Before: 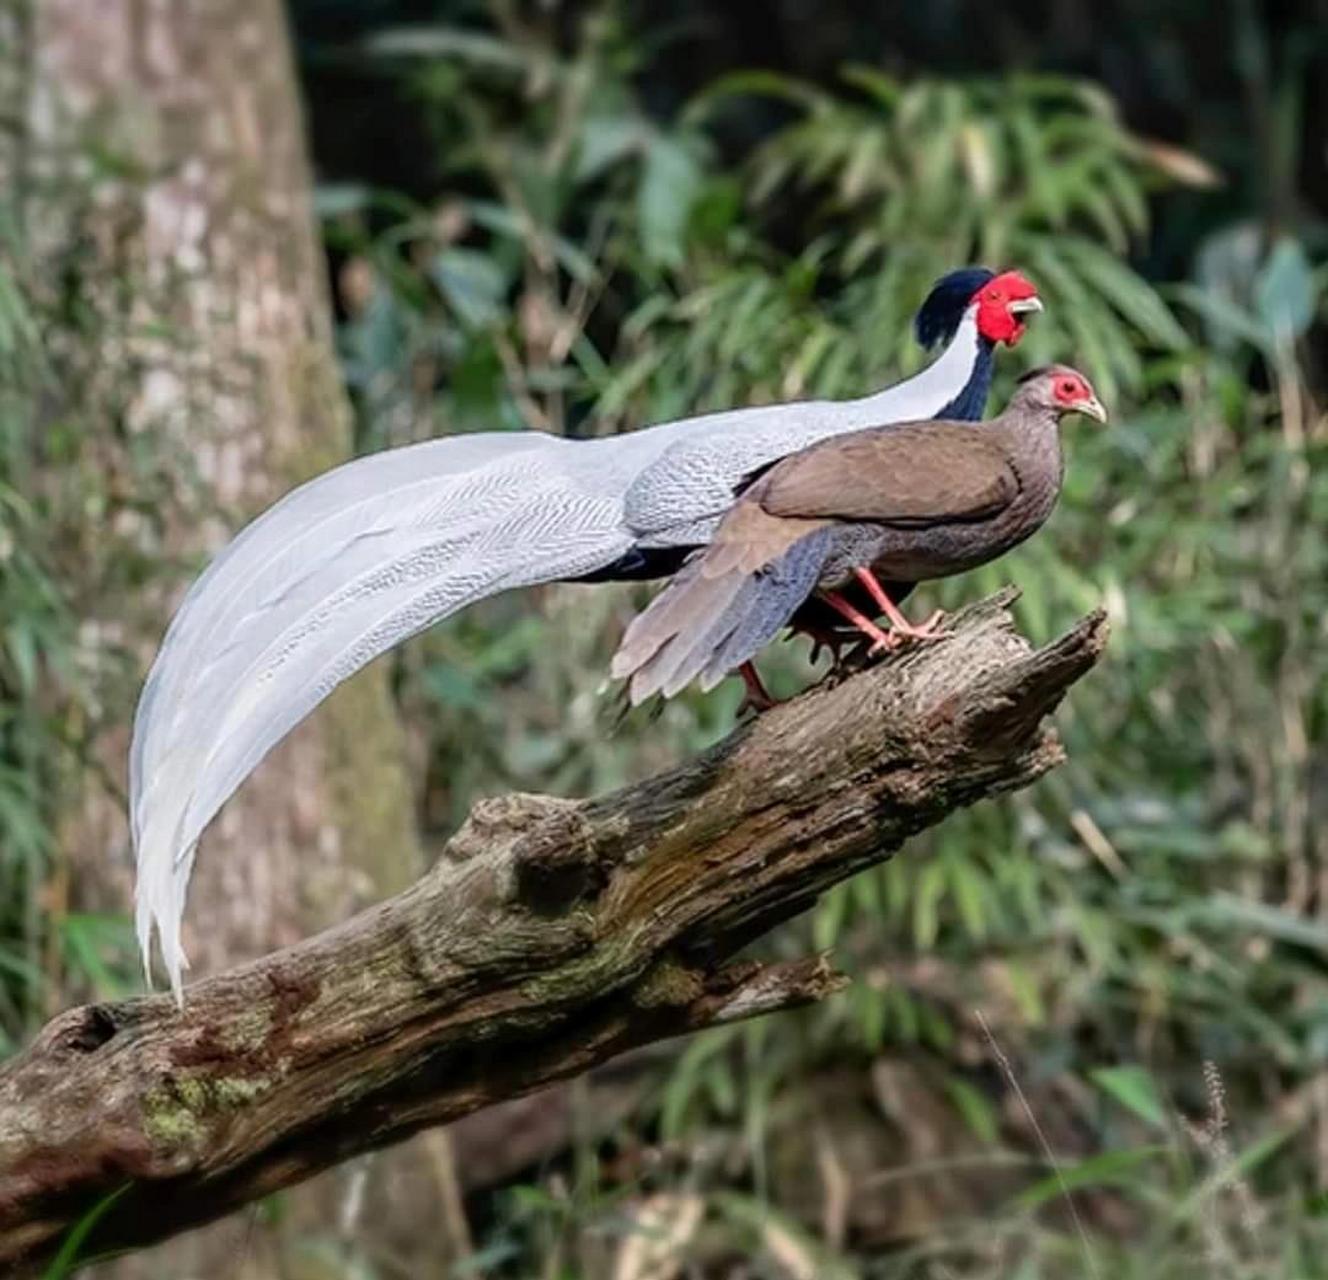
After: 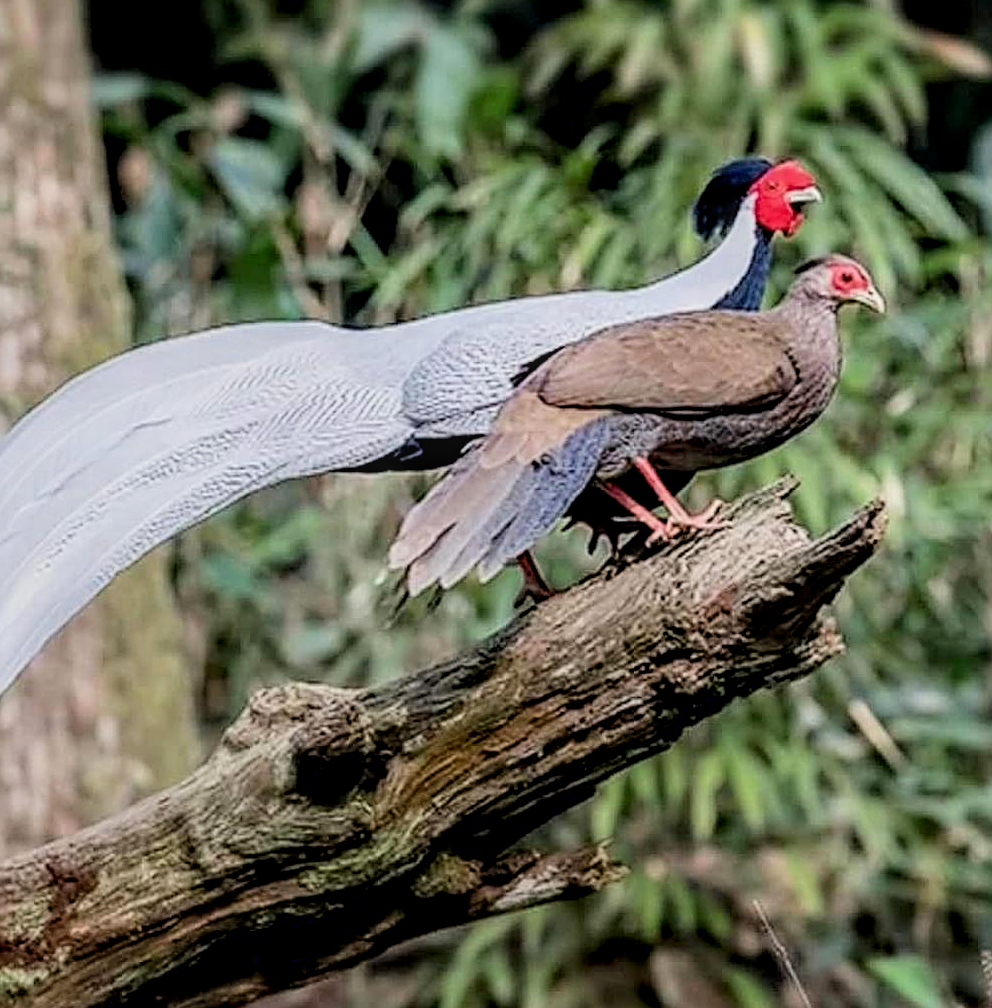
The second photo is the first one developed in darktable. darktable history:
local contrast: on, module defaults
color correction: highlights b* -0.06, saturation 0.983
exposure: black level correction 0.003, exposure 0.383 EV, compensate highlight preservation false
crop: left 16.782%, top 8.637%, right 8.49%, bottom 12.544%
filmic rgb: black relative exposure -7.65 EV, white relative exposure 4.56 EV, hardness 3.61, color science v6 (2022)
sharpen: amount 0.752
